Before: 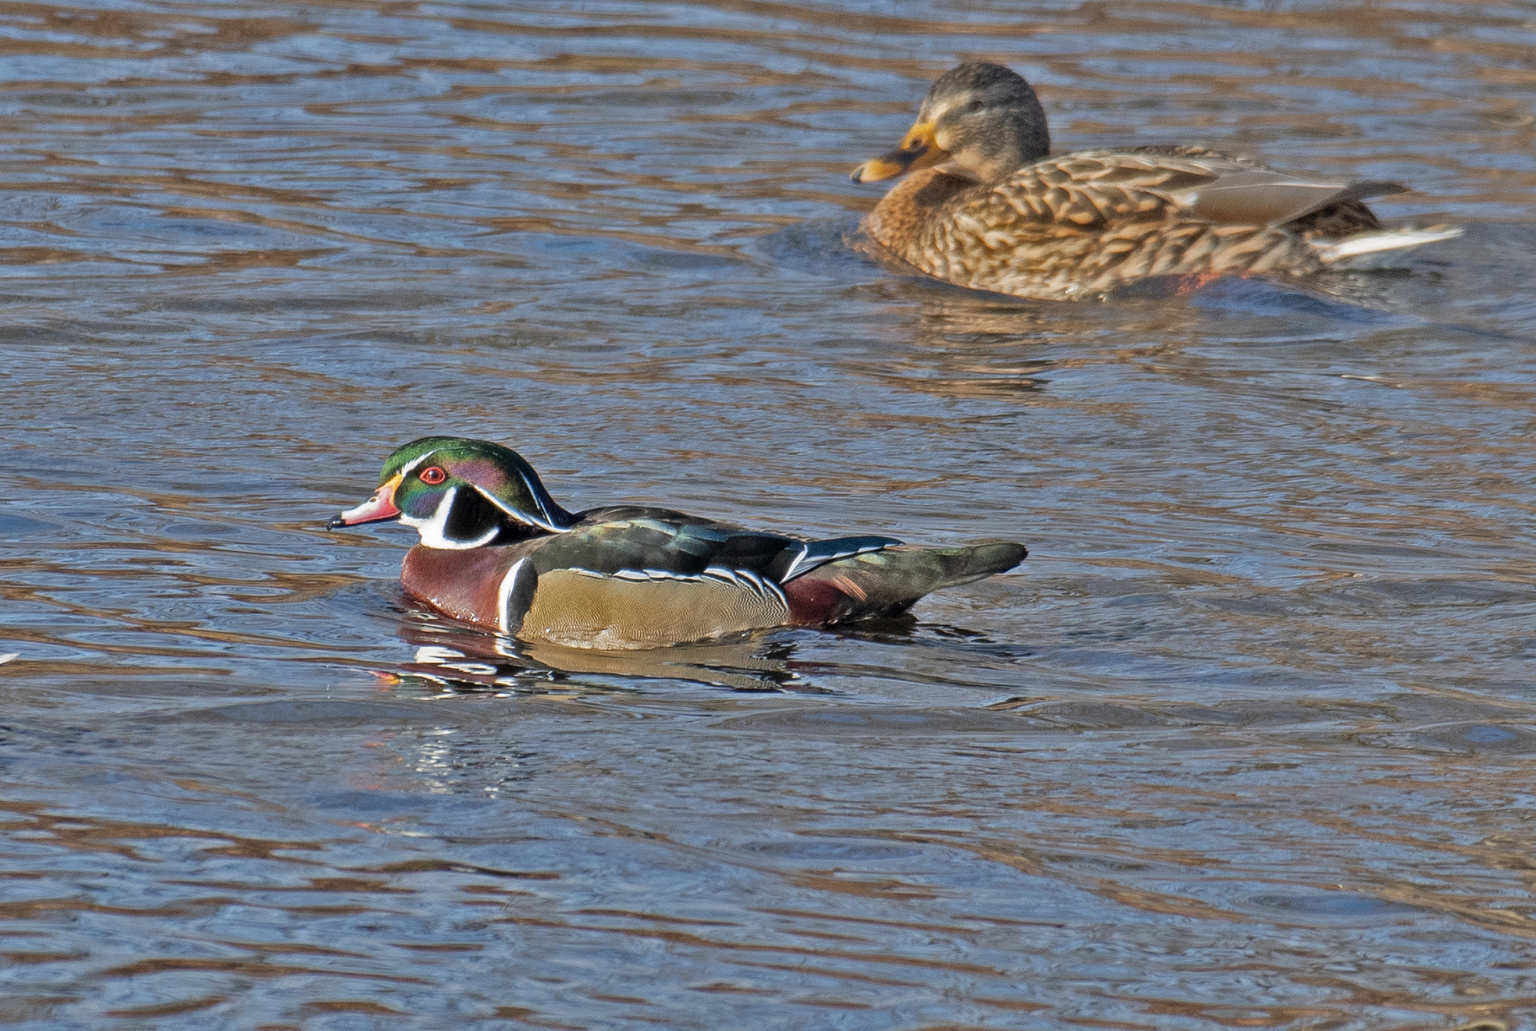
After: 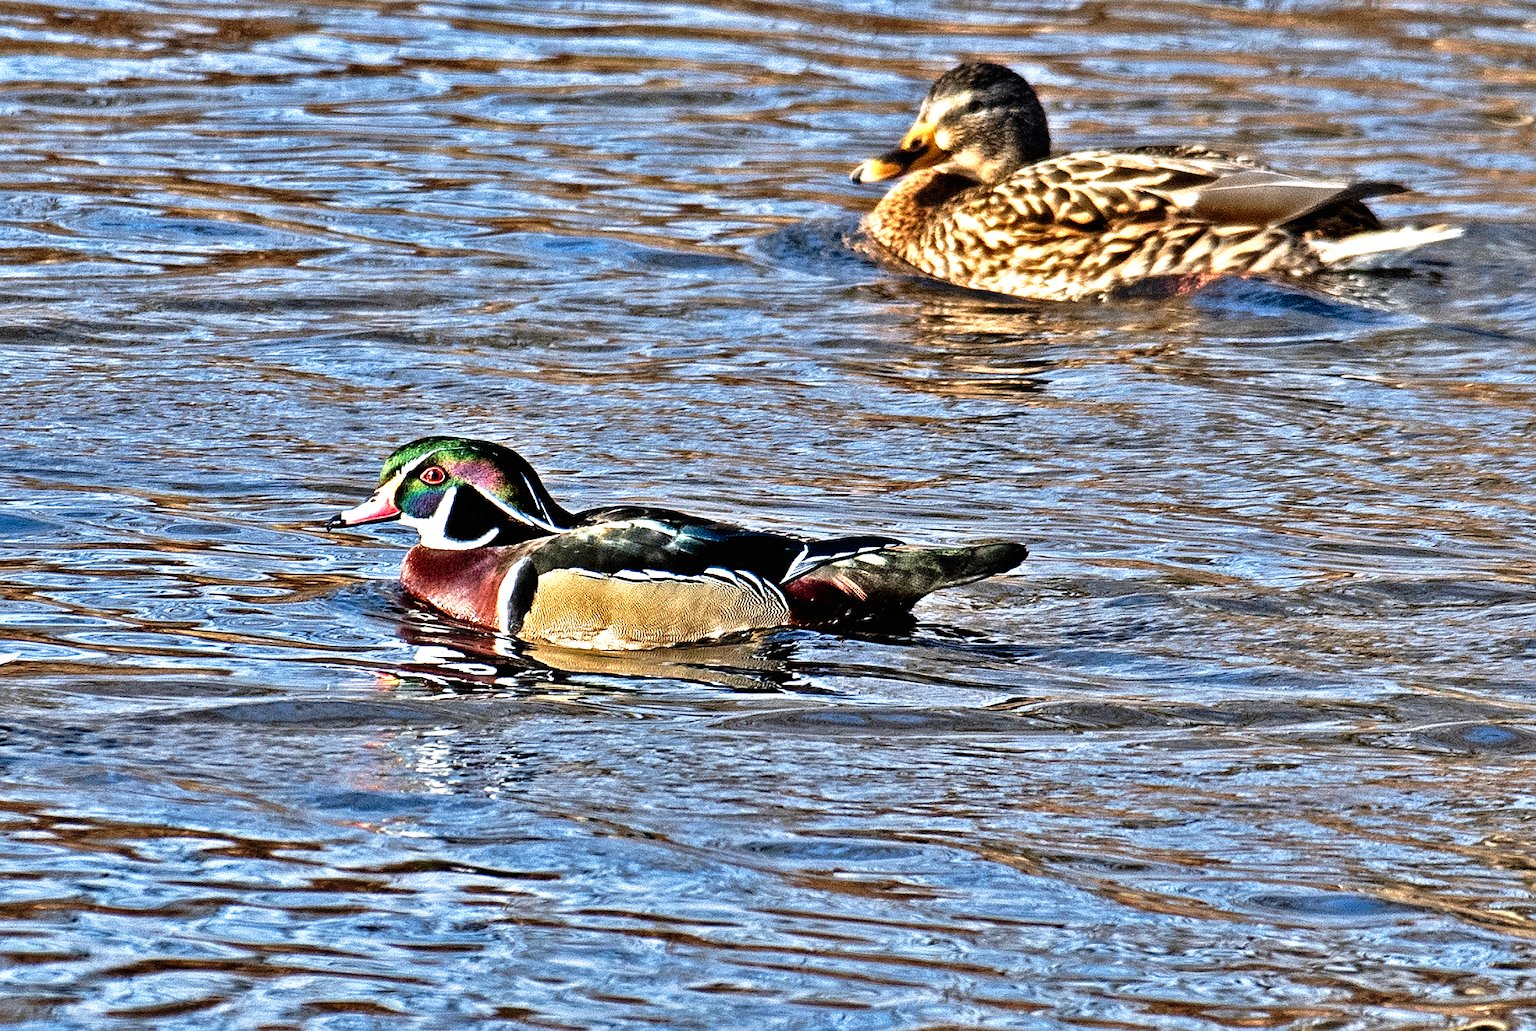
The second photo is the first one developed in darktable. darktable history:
tone curve: curves: ch0 [(0, 0) (0.003, 0.008) (0.011, 0.008) (0.025, 0.008) (0.044, 0.008) (0.069, 0.006) (0.1, 0.006) (0.136, 0.006) (0.177, 0.008) (0.224, 0.012) (0.277, 0.026) (0.335, 0.083) (0.399, 0.165) (0.468, 0.292) (0.543, 0.416) (0.623, 0.535) (0.709, 0.692) (0.801, 0.853) (0.898, 0.981) (1, 1)], preserve colors none
color balance rgb: global offset › luminance -0.492%, linear chroma grading › global chroma -14.799%, perceptual saturation grading › global saturation 0.027%, perceptual saturation grading › highlights -30.124%, perceptual saturation grading › shadows 20.404%, perceptual brilliance grading › global brilliance 15.124%, perceptual brilliance grading › shadows -35.222%, global vibrance 20%
sharpen: amount 0.208
exposure: black level correction 0, exposure 0.697 EV, compensate highlight preservation false
